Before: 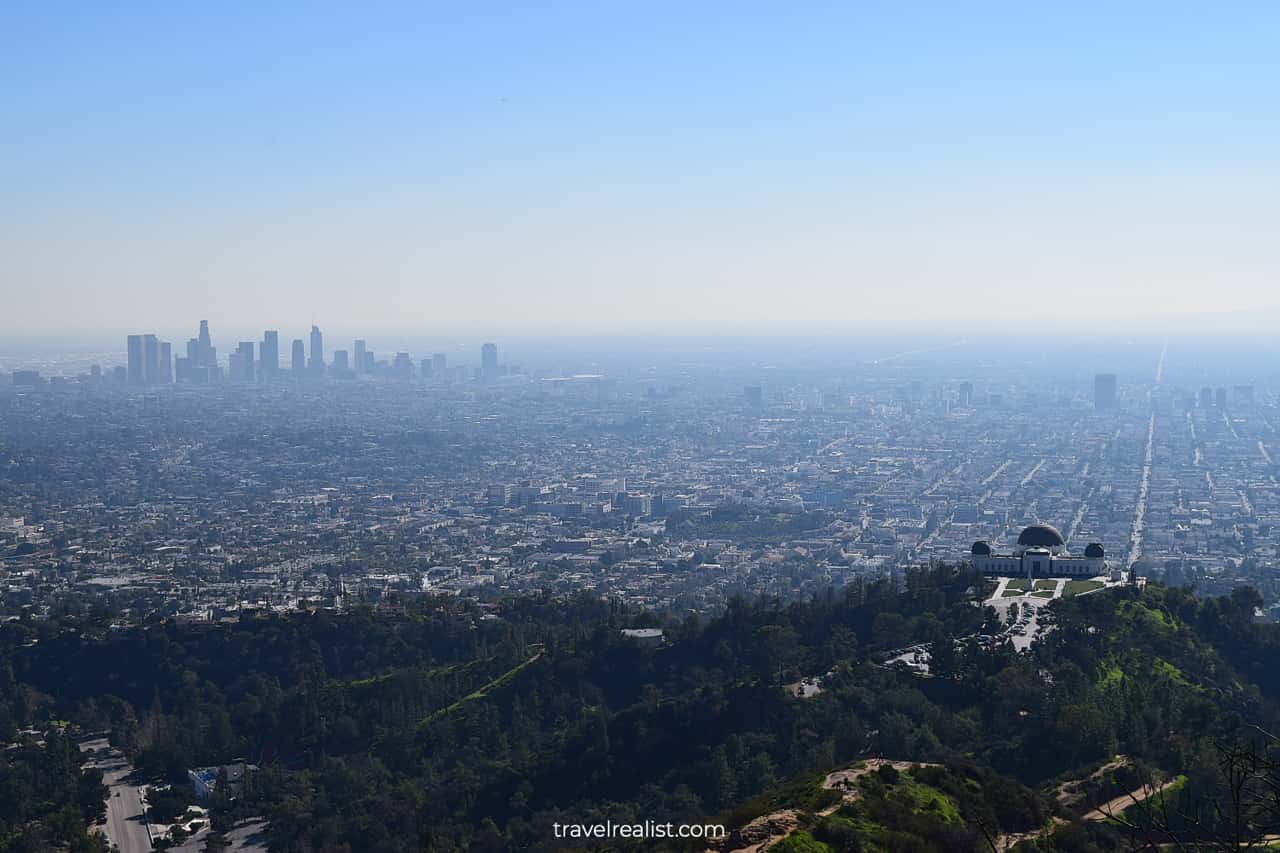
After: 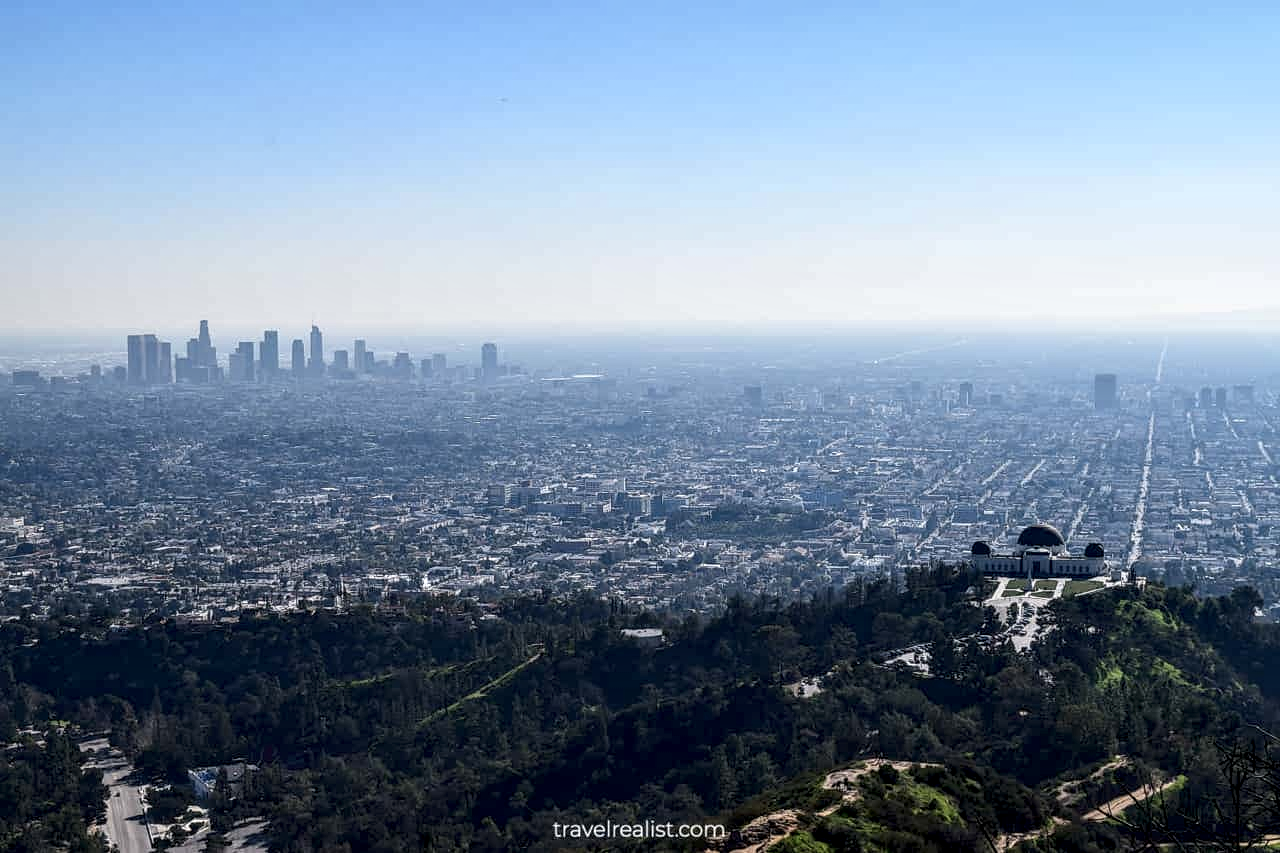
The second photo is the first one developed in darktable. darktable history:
local contrast: highlights 19%, detail 187%
